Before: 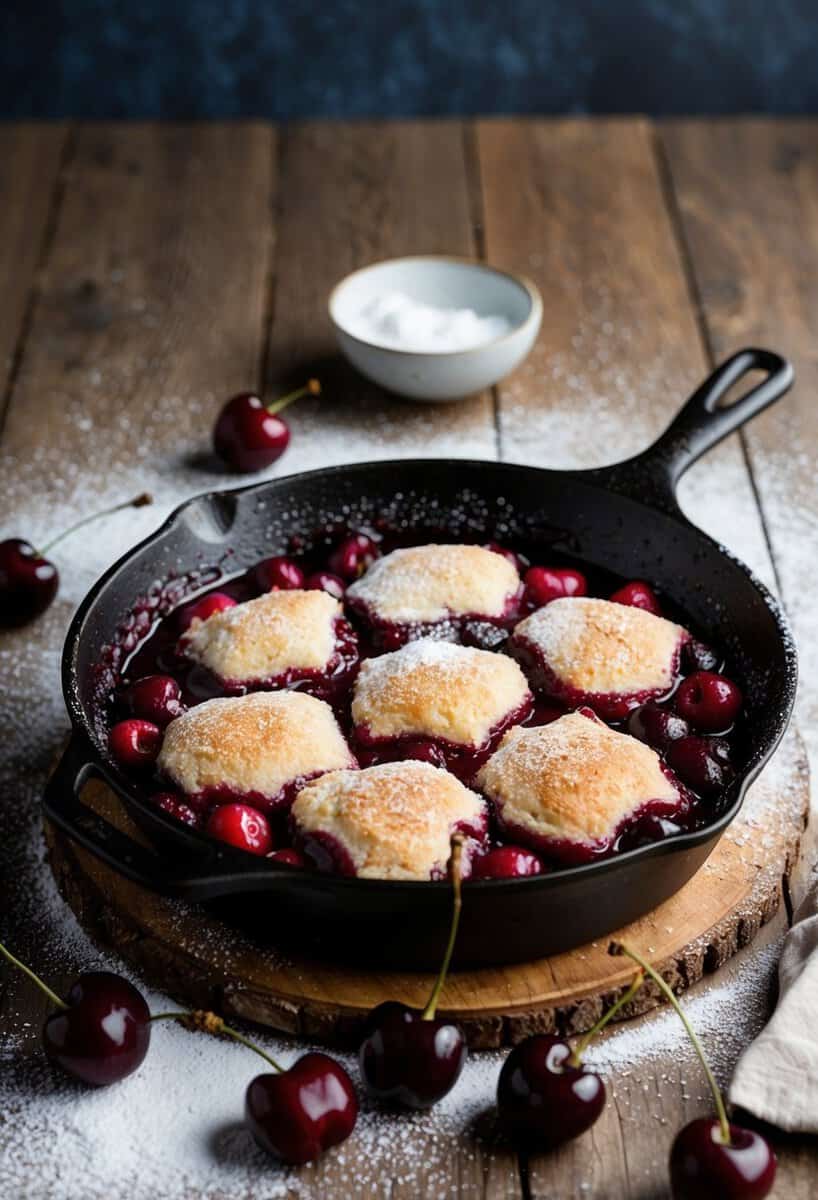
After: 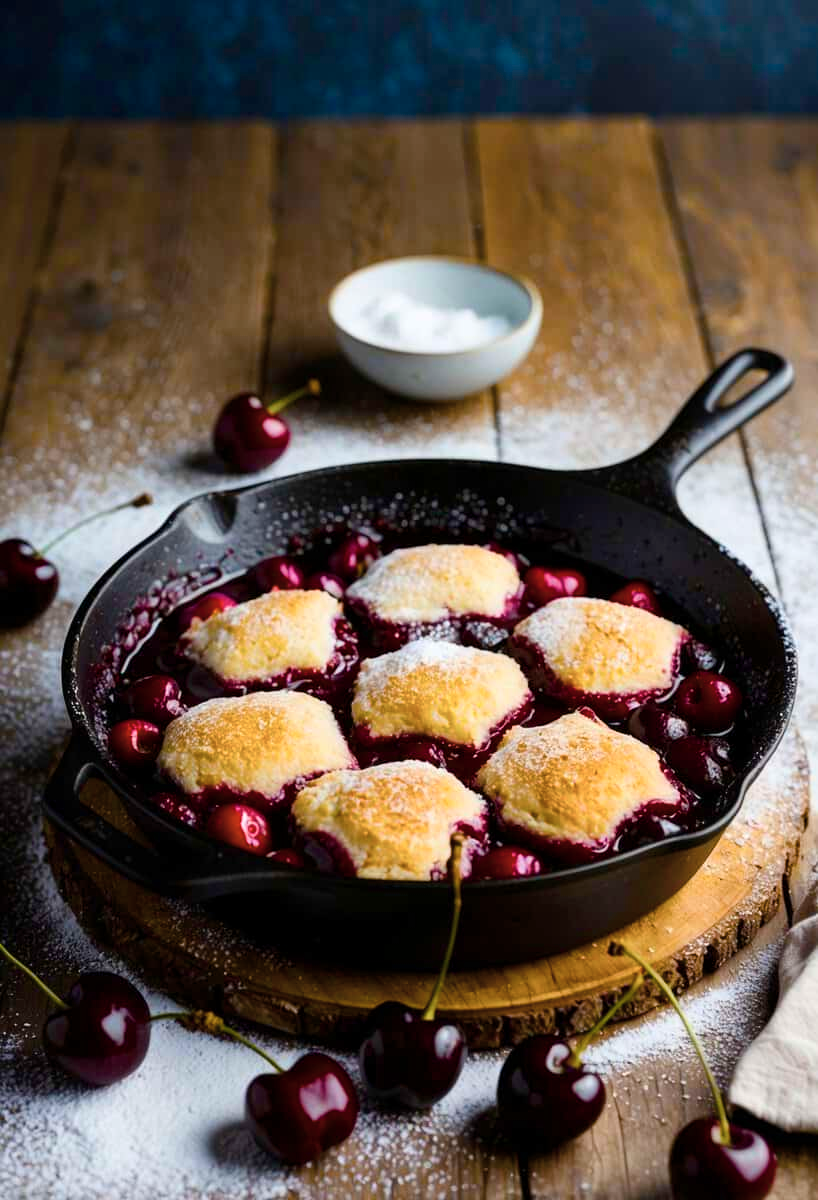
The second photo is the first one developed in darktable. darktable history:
color balance rgb: linear chroma grading › shadows 17.441%, linear chroma grading › highlights 61.084%, linear chroma grading › global chroma 49.386%, perceptual saturation grading › global saturation 20%, perceptual saturation grading › highlights -25.478%, perceptual saturation grading › shadows 25.271%, perceptual brilliance grading › global brilliance 2.633%, perceptual brilliance grading › highlights -2.782%, perceptual brilliance grading › shadows 3.391%, global vibrance 9.521%
contrast brightness saturation: contrast 0.095, saturation -0.303
